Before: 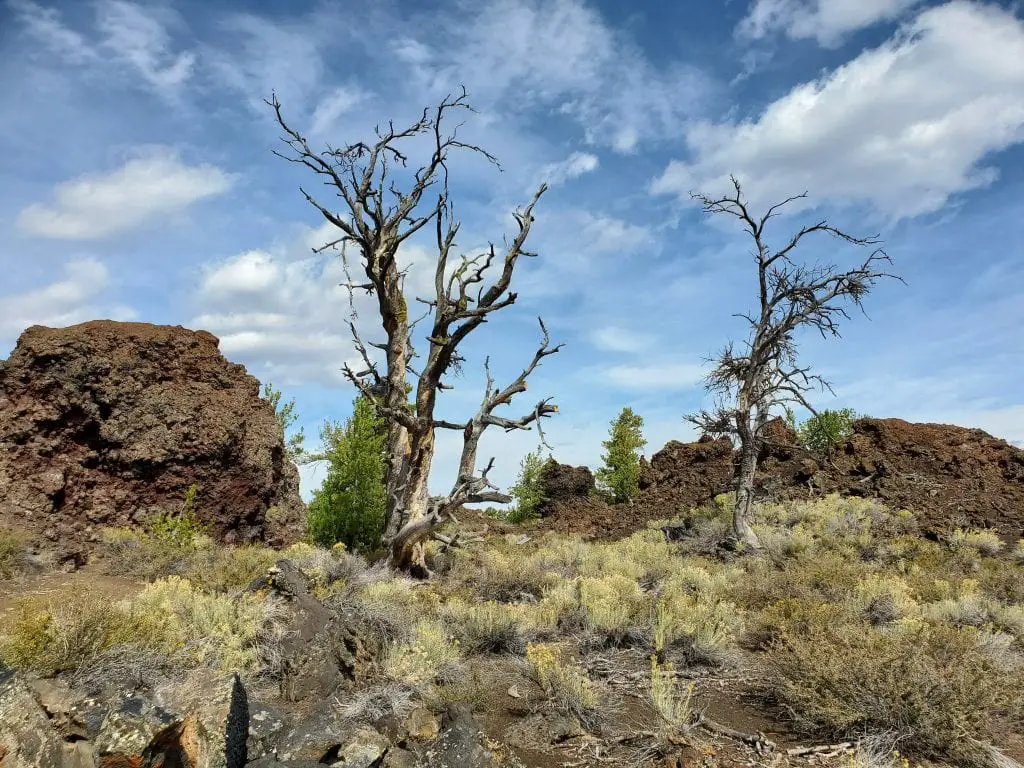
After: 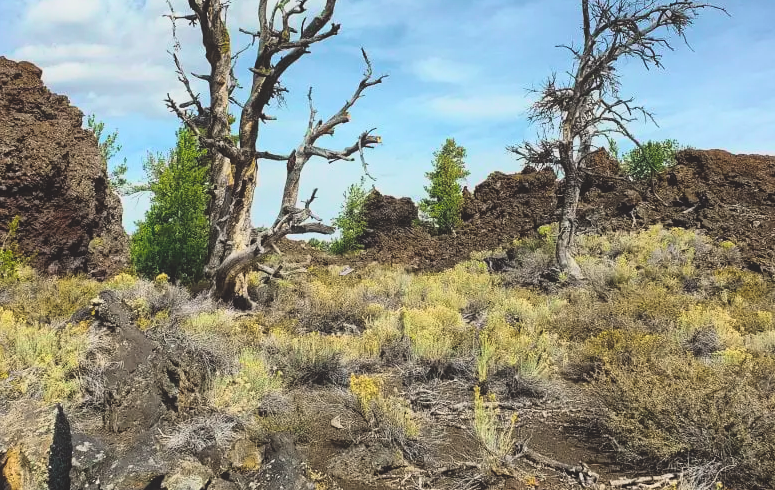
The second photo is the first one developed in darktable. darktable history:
exposure: black level correction -0.036, exposure -0.497 EV, compensate highlight preservation false
contrast equalizer: y [[0.439, 0.44, 0.442, 0.457, 0.493, 0.498], [0.5 ×6], [0.5 ×6], [0 ×6], [0 ×6]], mix 0.59
tone curve: curves: ch0 [(0, 0) (0.187, 0.12) (0.392, 0.438) (0.704, 0.86) (0.858, 0.938) (1, 0.981)]; ch1 [(0, 0) (0.402, 0.36) (0.476, 0.456) (0.498, 0.501) (0.518, 0.521) (0.58, 0.598) (0.619, 0.663) (0.692, 0.744) (1, 1)]; ch2 [(0, 0) (0.427, 0.417) (0.483, 0.481) (0.503, 0.503) (0.526, 0.53) (0.563, 0.585) (0.626, 0.703) (0.699, 0.753) (0.997, 0.858)], color space Lab, independent channels
crop and rotate: left 17.299%, top 35.115%, right 7.015%, bottom 1.024%
